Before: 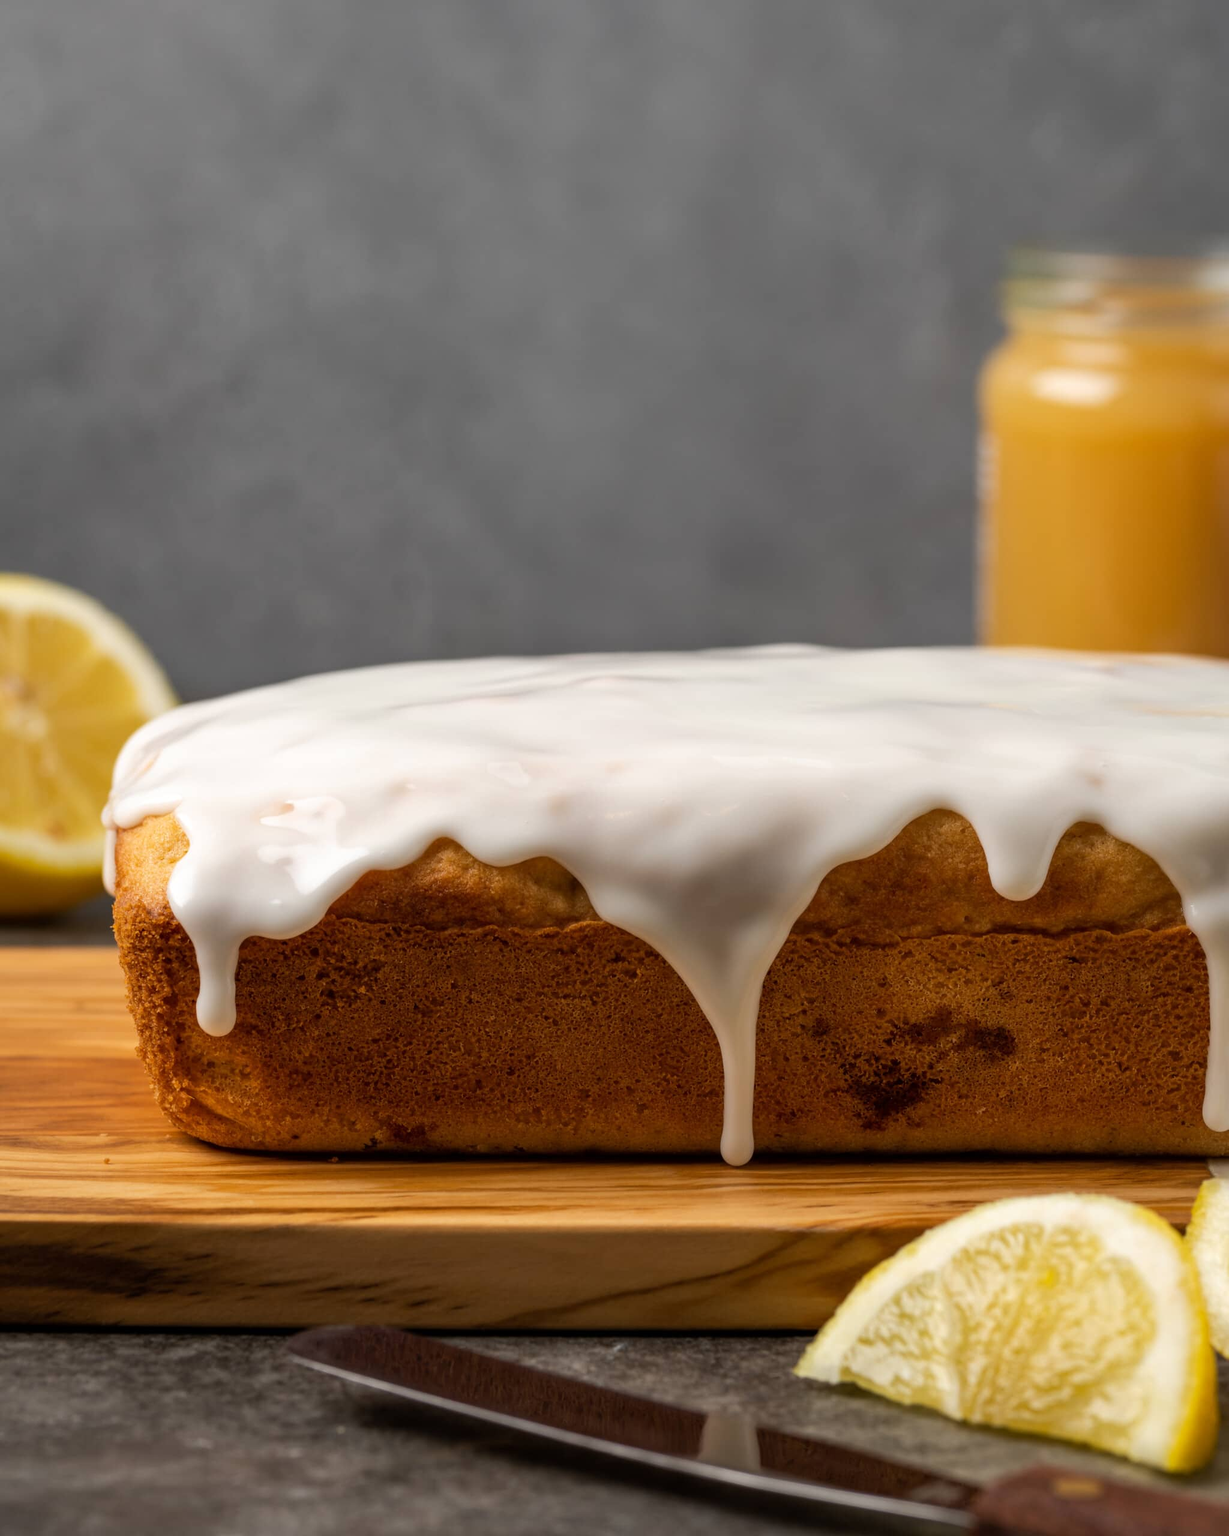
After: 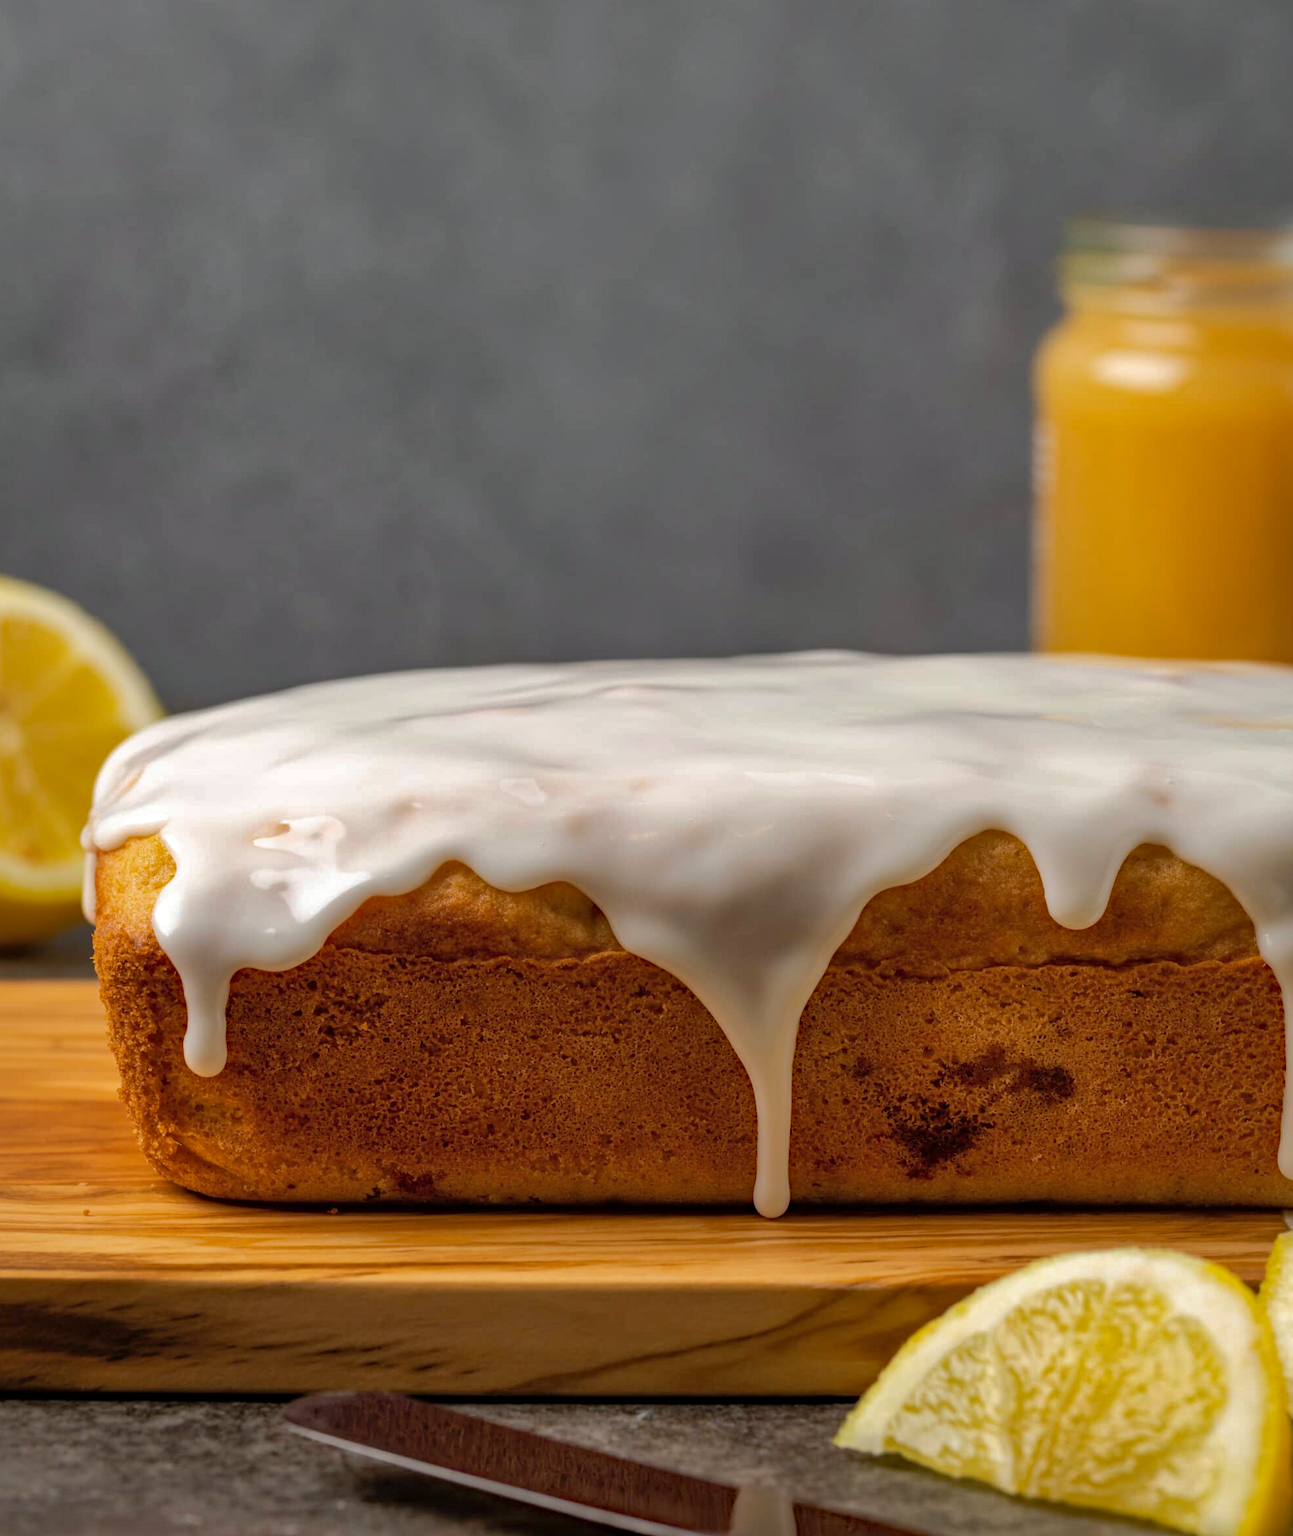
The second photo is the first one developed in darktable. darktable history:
shadows and highlights: shadows color adjustment 97.98%, highlights color adjustment 59.5%
crop: left 2.29%, top 3.037%, right 0.887%, bottom 4.984%
haze removal: strength 0.303, distance 0.247, compatibility mode true, adaptive false
